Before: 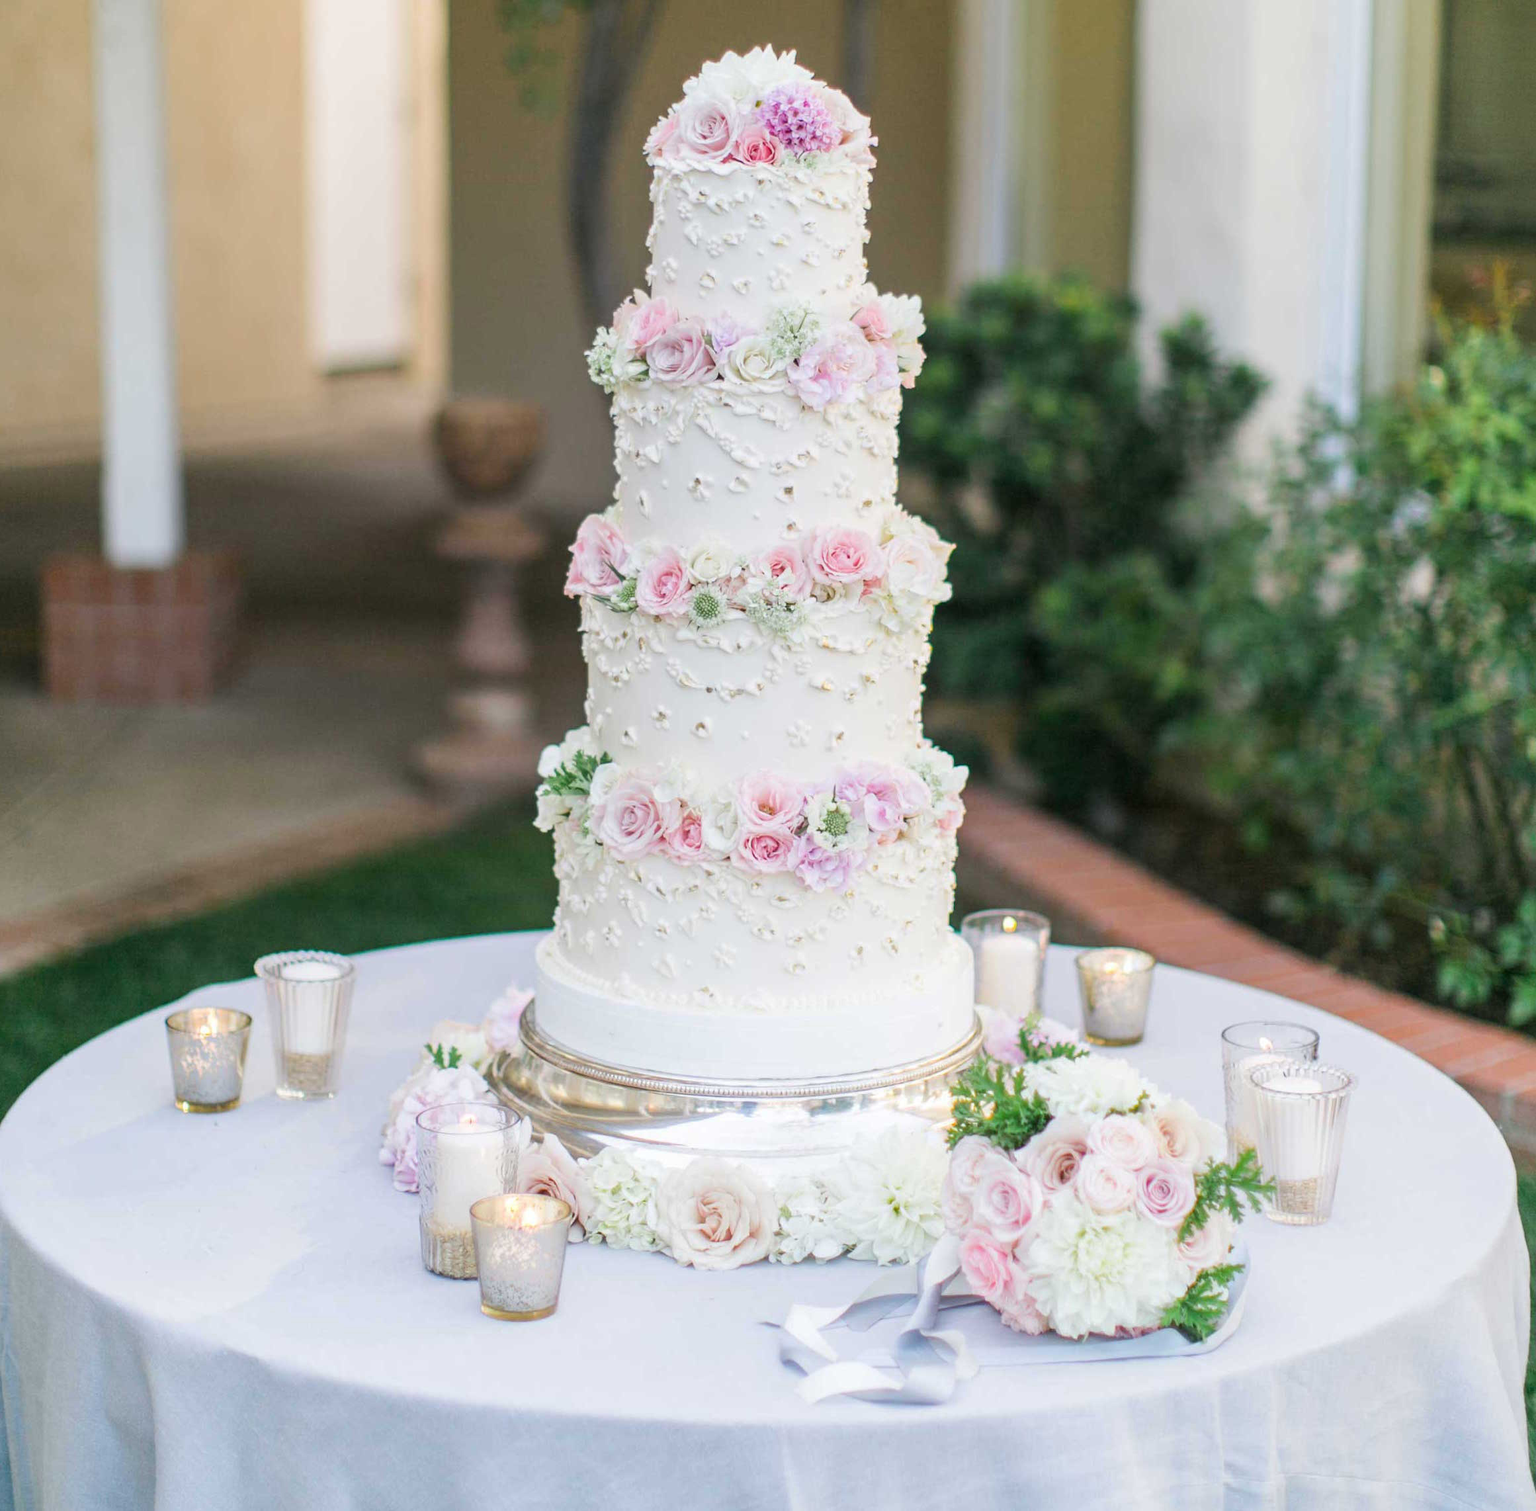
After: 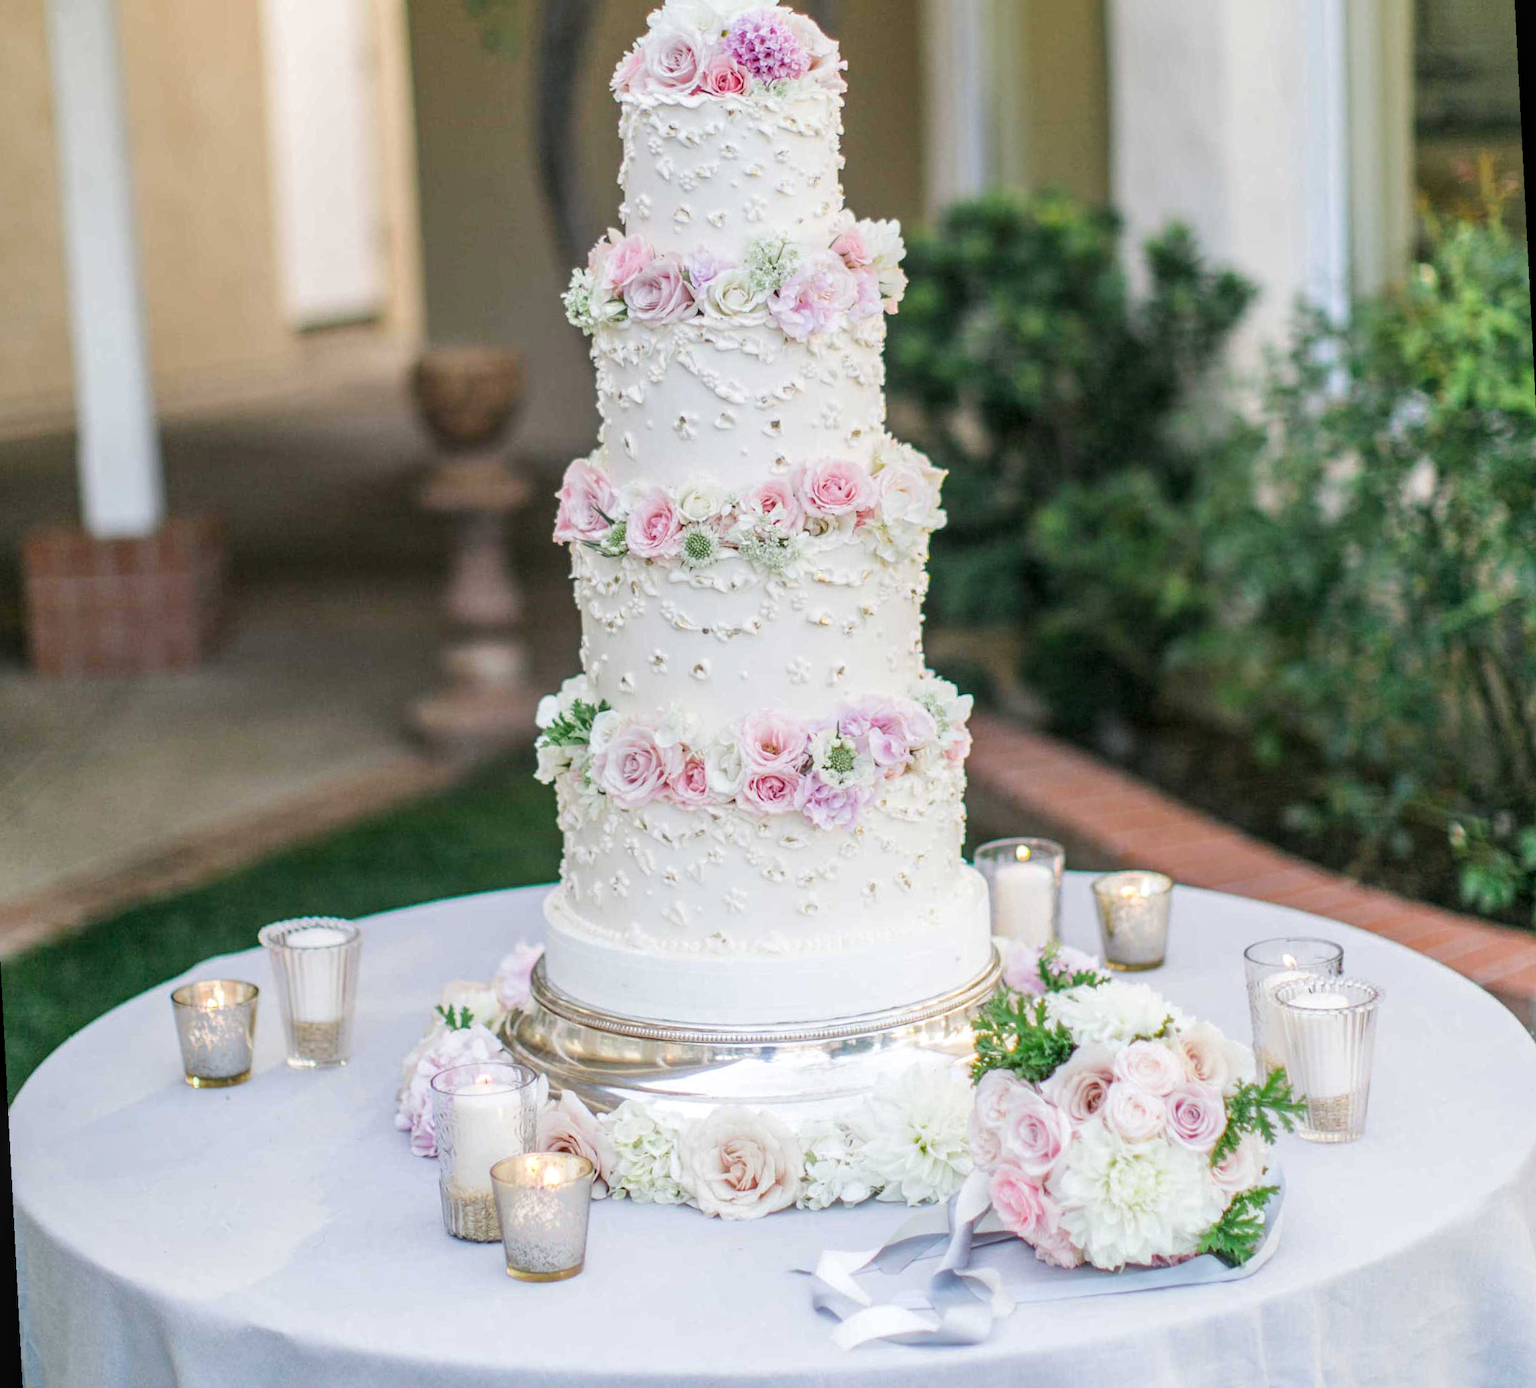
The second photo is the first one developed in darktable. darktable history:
local contrast: on, module defaults
rotate and perspective: rotation -3°, crop left 0.031, crop right 0.968, crop top 0.07, crop bottom 0.93
